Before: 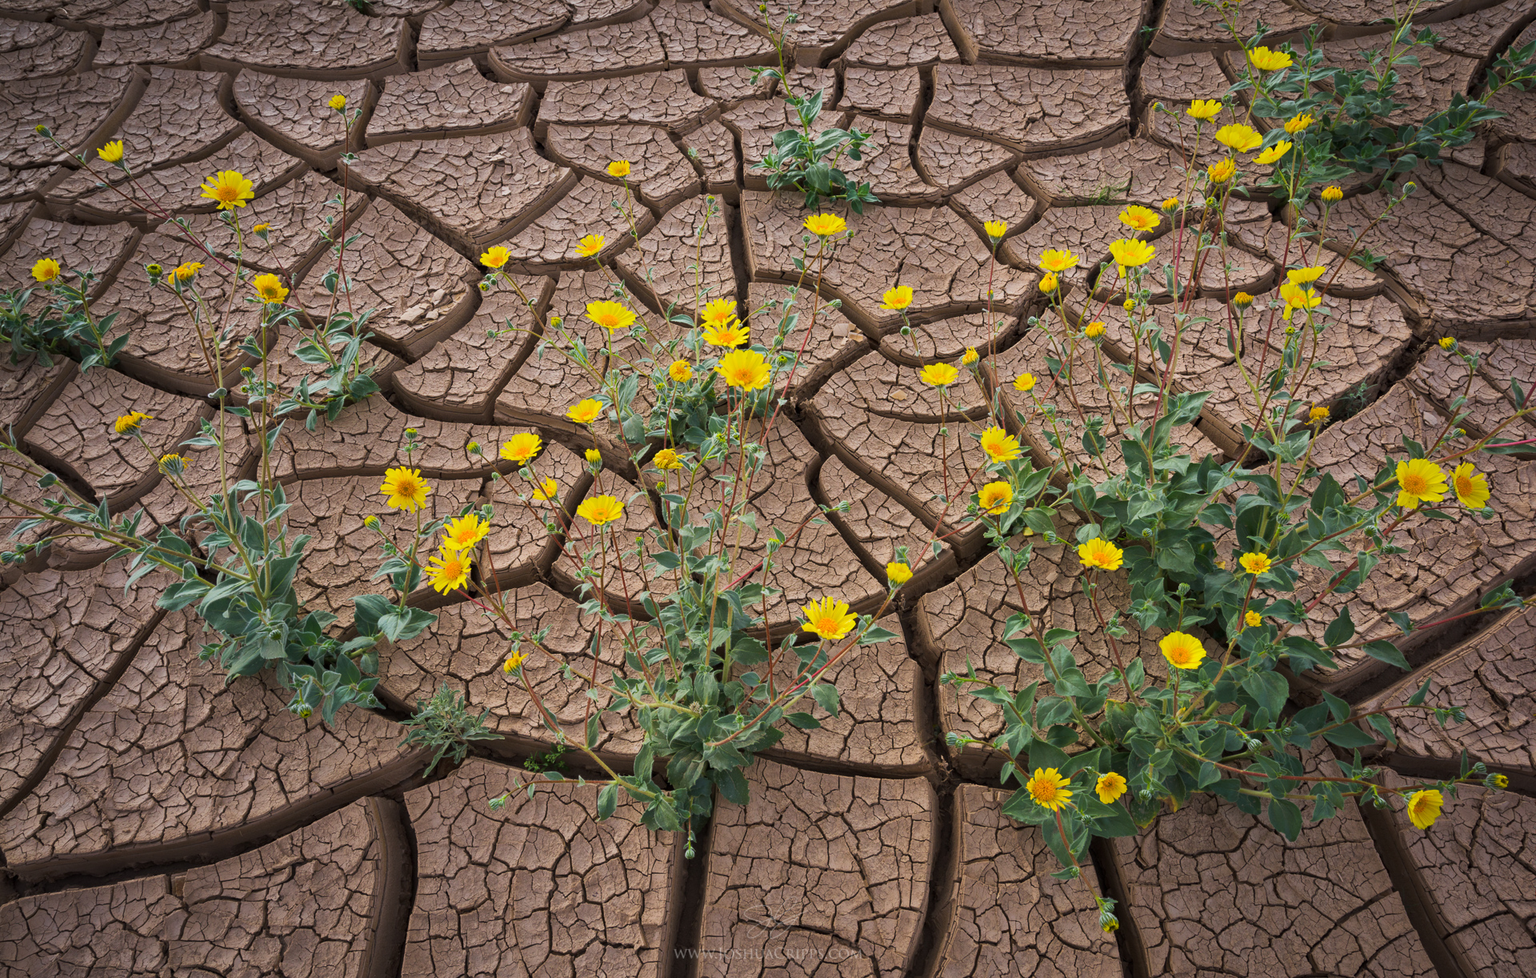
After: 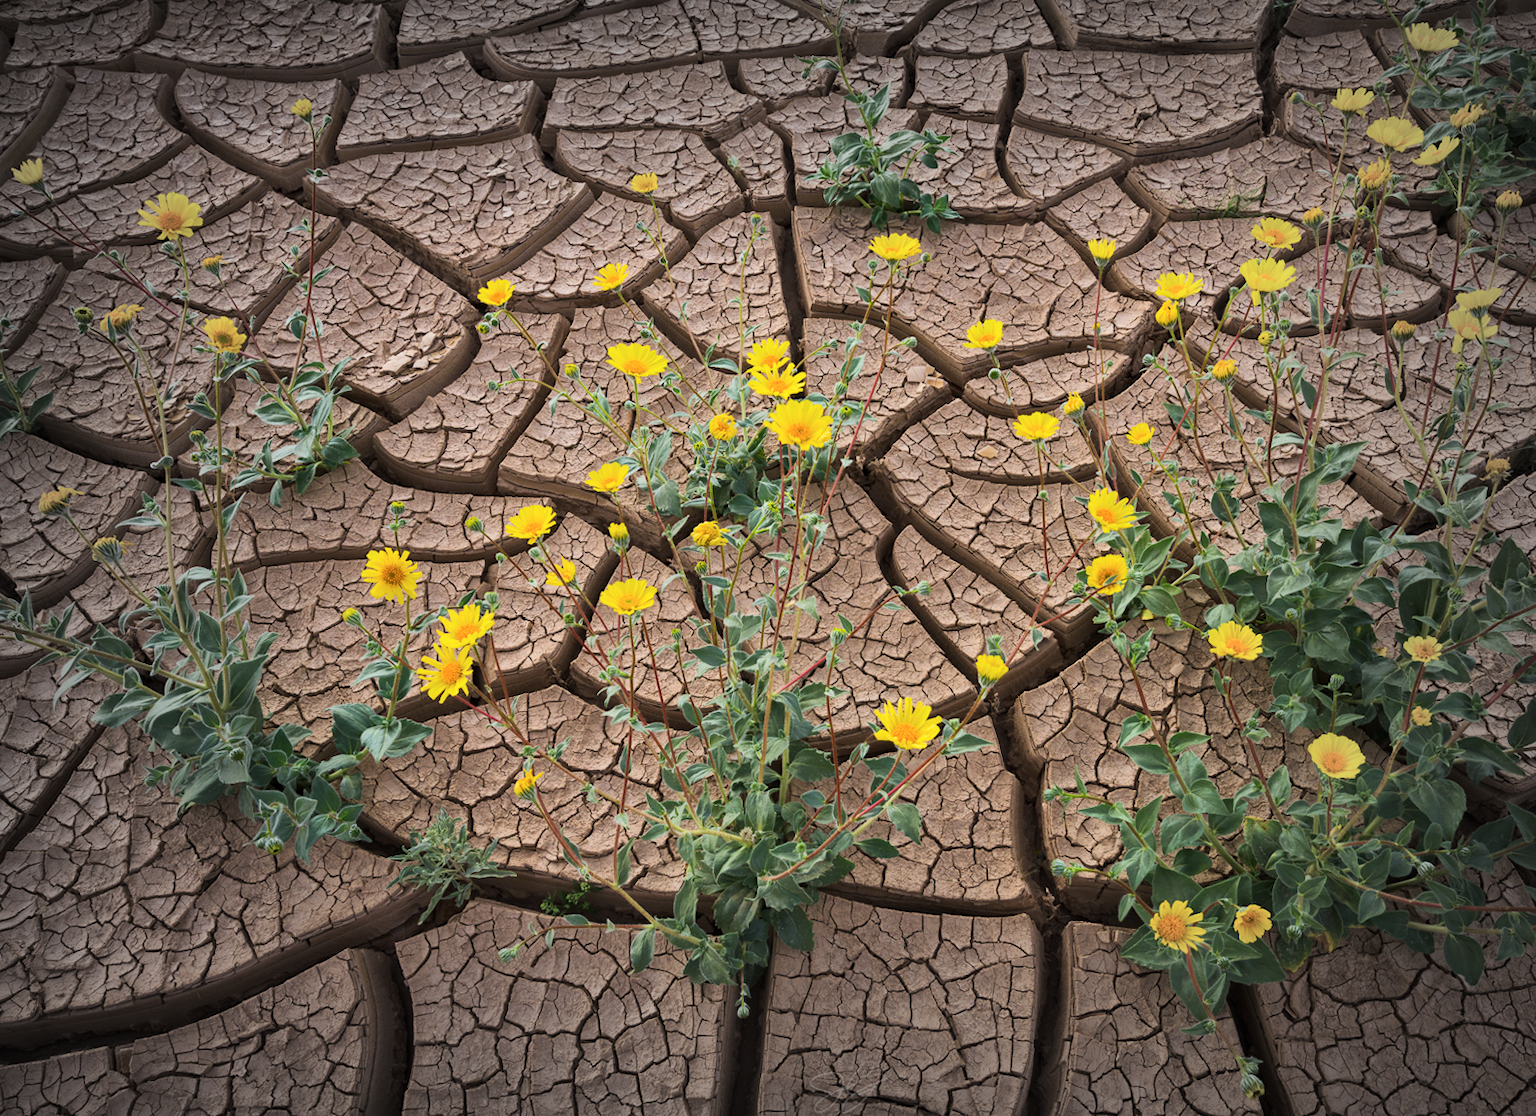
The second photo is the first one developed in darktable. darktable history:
crop and rotate: angle 0.895°, left 4.287%, top 0.908%, right 11.194%, bottom 2.597%
contrast brightness saturation: contrast 0.153, brightness 0.054
vignetting: fall-off start 53.58%, automatic ratio true, width/height ratio 1.312, shape 0.228
